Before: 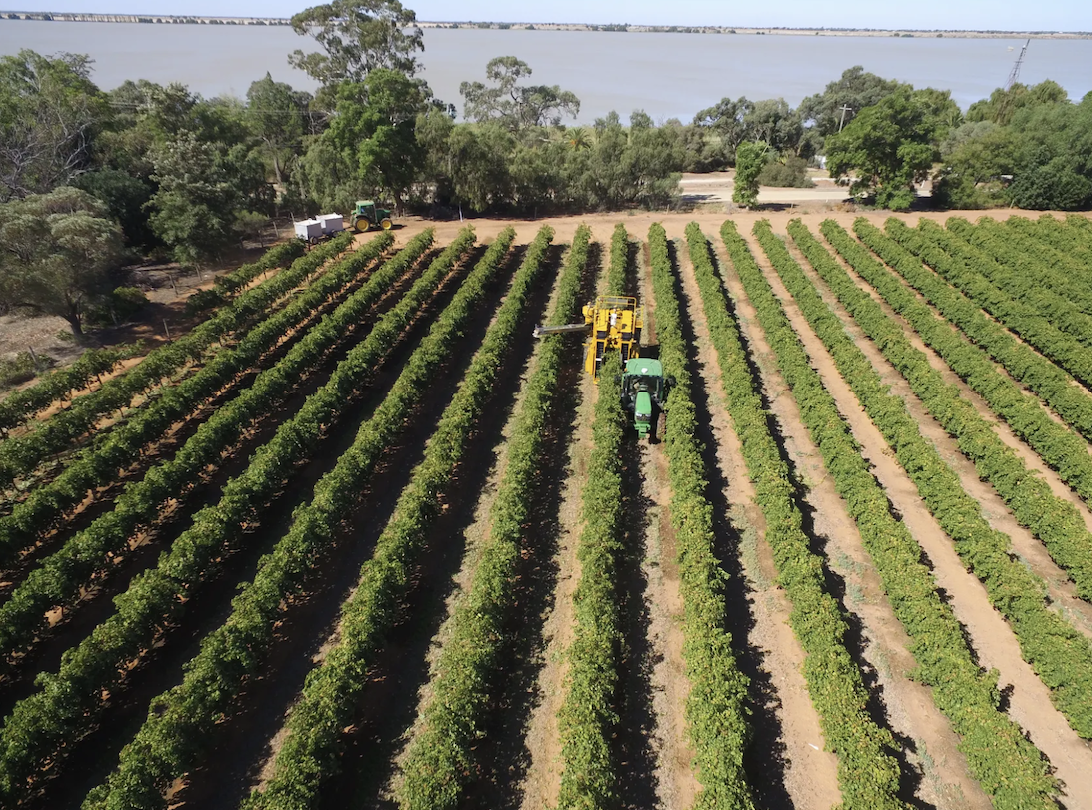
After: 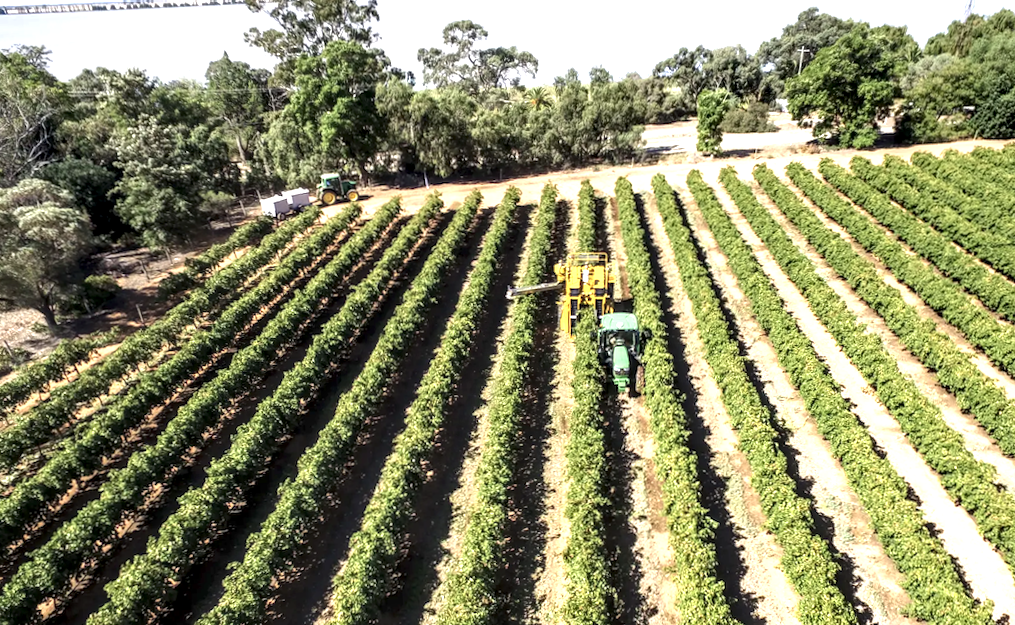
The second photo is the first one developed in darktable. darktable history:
exposure: black level correction 0, exposure 1 EV, compensate exposure bias true, compensate highlight preservation false
rotate and perspective: rotation -3.52°, crop left 0.036, crop right 0.964, crop top 0.081, crop bottom 0.919
local contrast: highlights 19%, detail 186%
crop and rotate: angle 0.2°, left 0.275%, right 3.127%, bottom 14.18%
